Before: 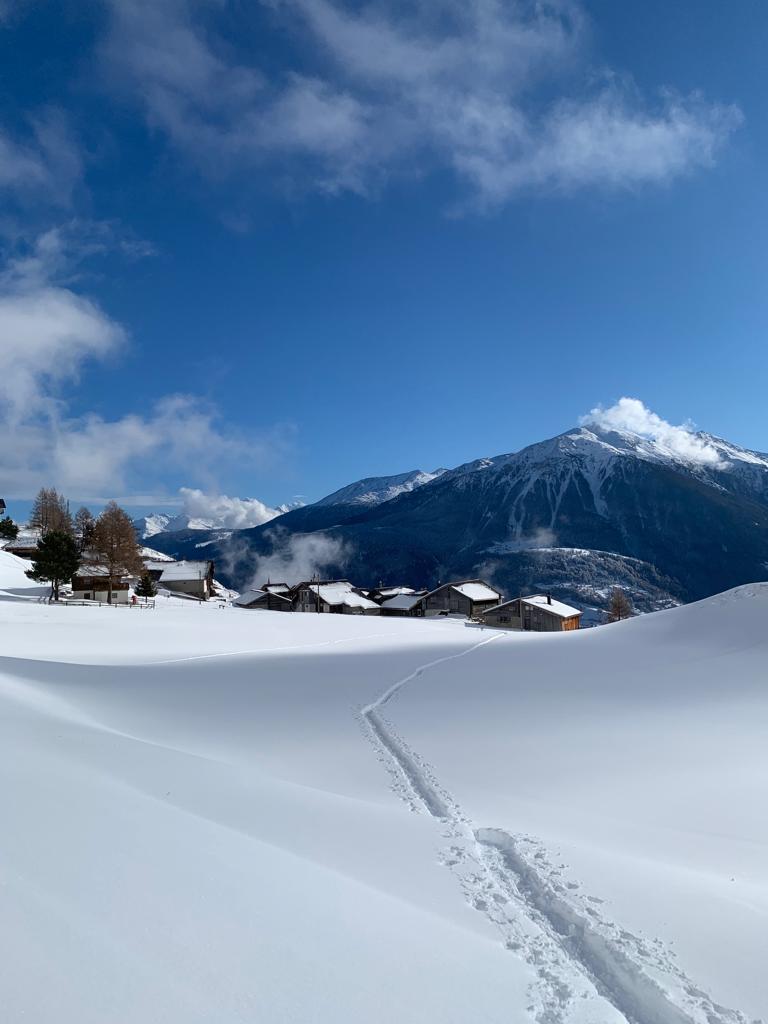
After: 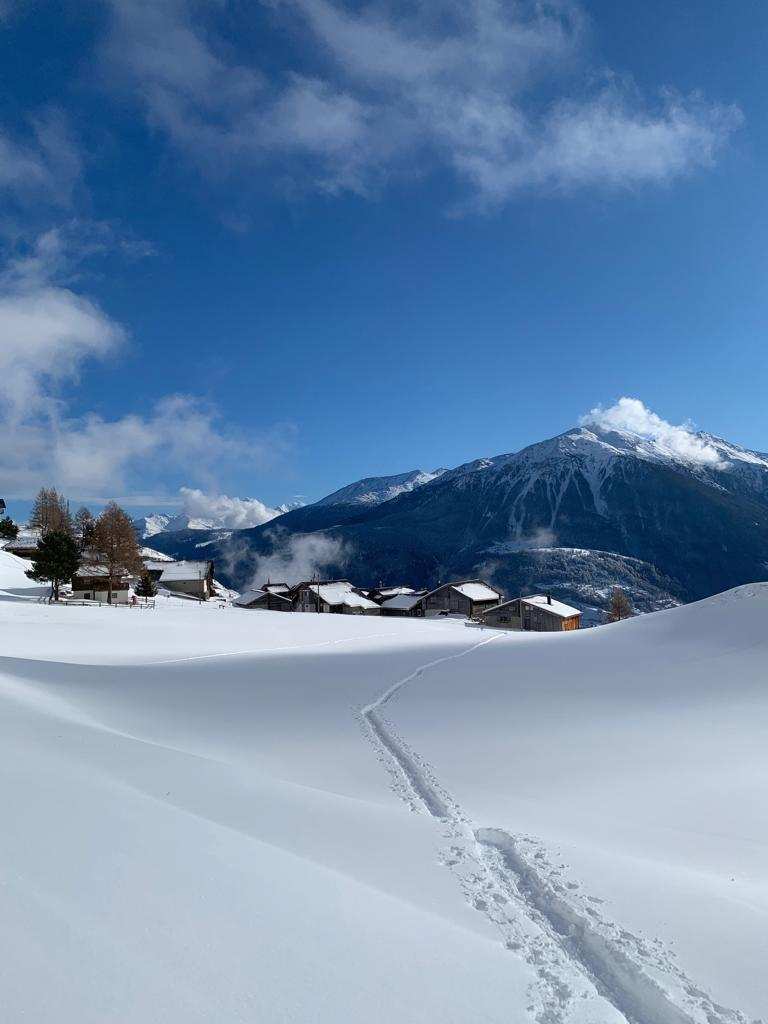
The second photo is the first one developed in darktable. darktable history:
shadows and highlights: shadows 25.15, highlights -25.8
